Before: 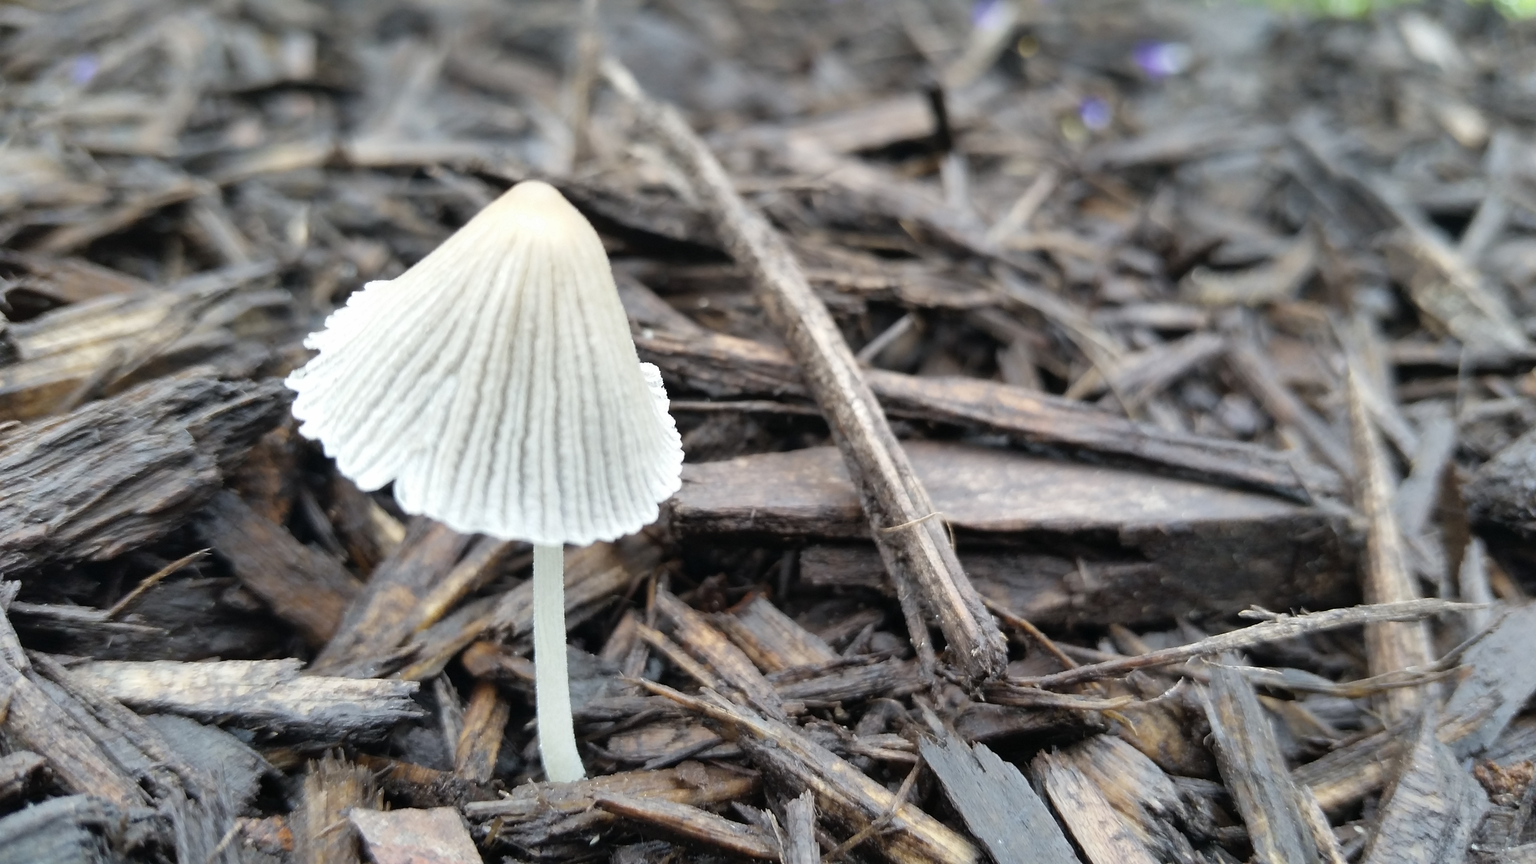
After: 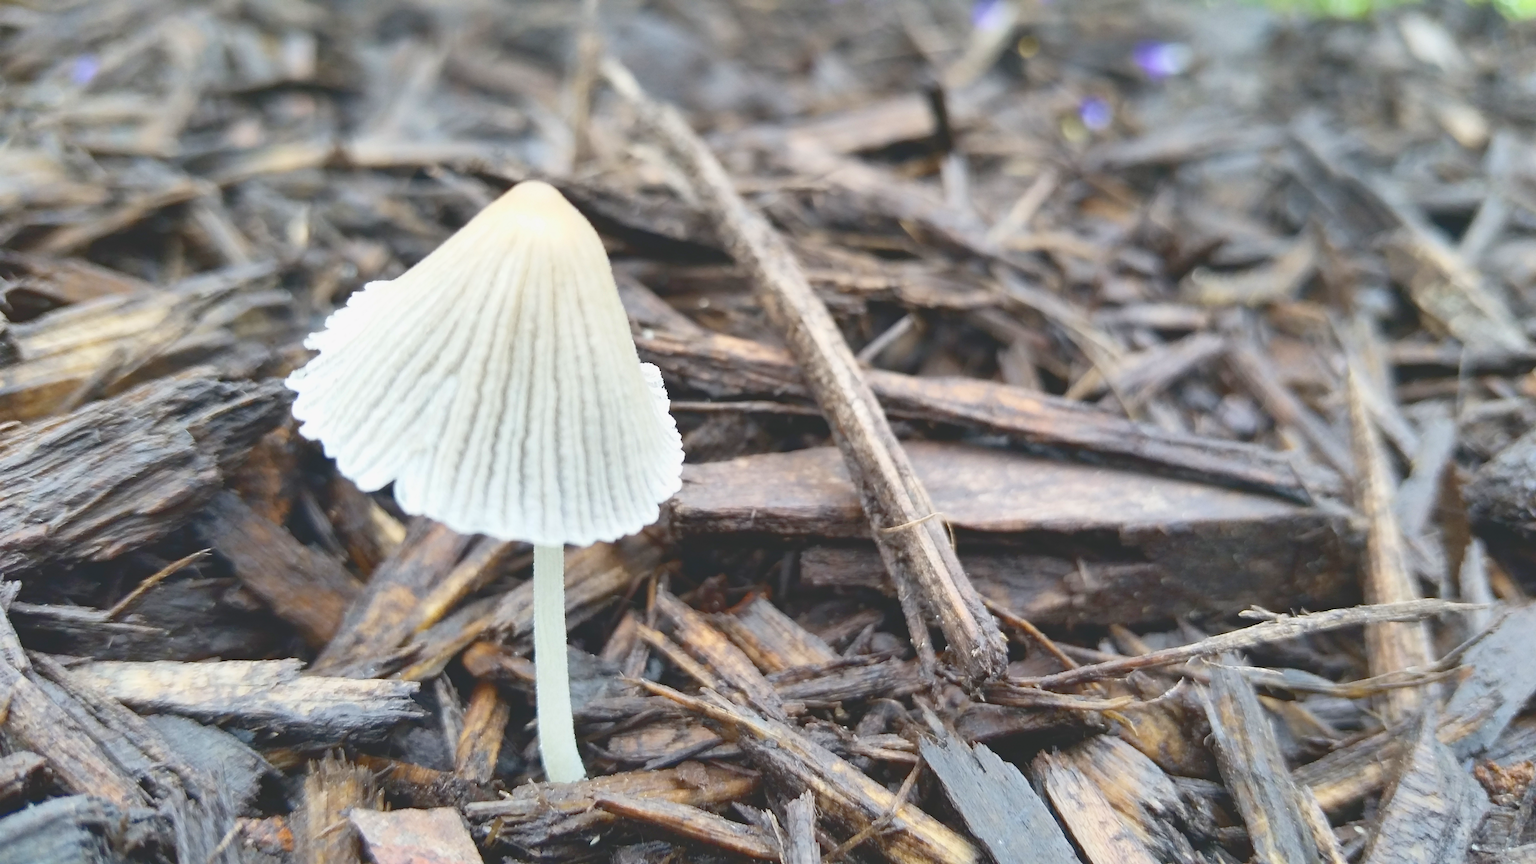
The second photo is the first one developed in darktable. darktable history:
tone curve: curves: ch0 [(0, 0) (0.003, 0.156) (0.011, 0.156) (0.025, 0.161) (0.044, 0.164) (0.069, 0.178) (0.1, 0.201) (0.136, 0.229) (0.177, 0.263) (0.224, 0.301) (0.277, 0.355) (0.335, 0.415) (0.399, 0.48) (0.468, 0.561) (0.543, 0.647) (0.623, 0.735) (0.709, 0.819) (0.801, 0.893) (0.898, 0.953) (1, 1)], color space Lab, linked channels, preserve colors none
contrast brightness saturation: contrast -0.116
haze removal: compatibility mode true, adaptive false
